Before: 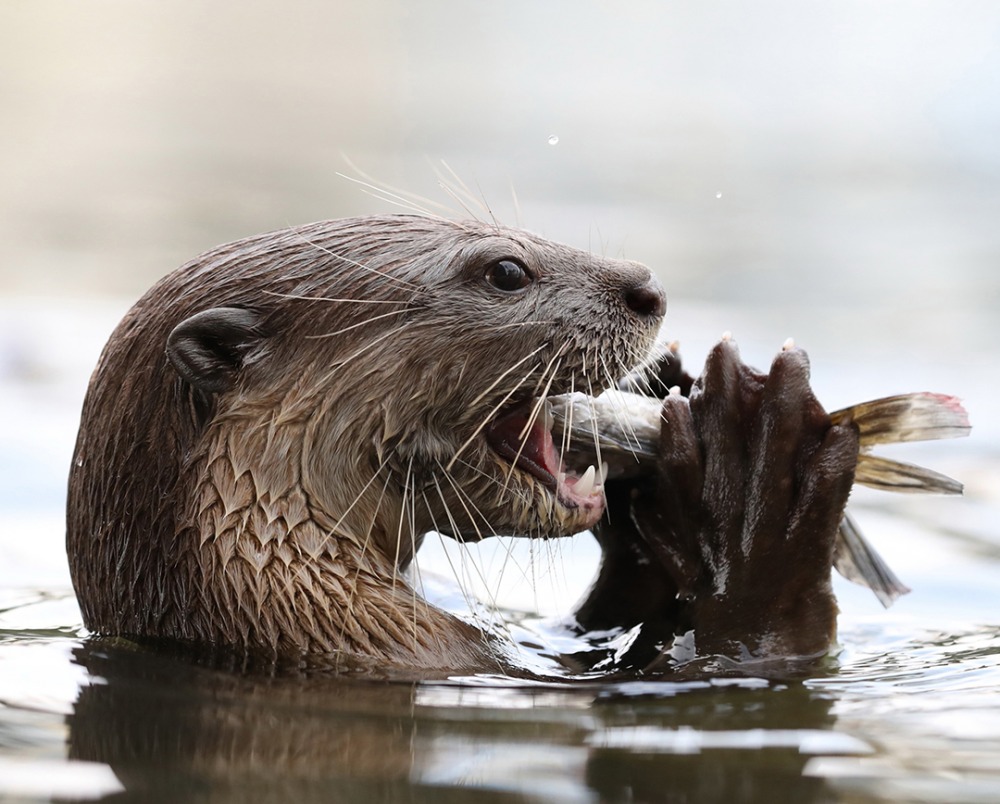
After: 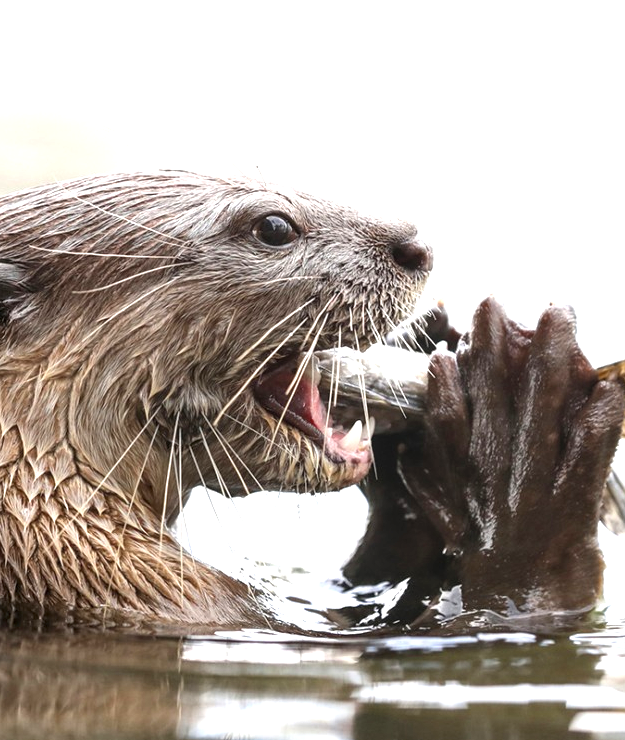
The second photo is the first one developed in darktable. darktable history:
crop and rotate: left 23.331%, top 5.64%, right 14.084%, bottom 2.303%
exposure: exposure 1 EV, compensate highlight preservation false
local contrast: on, module defaults
